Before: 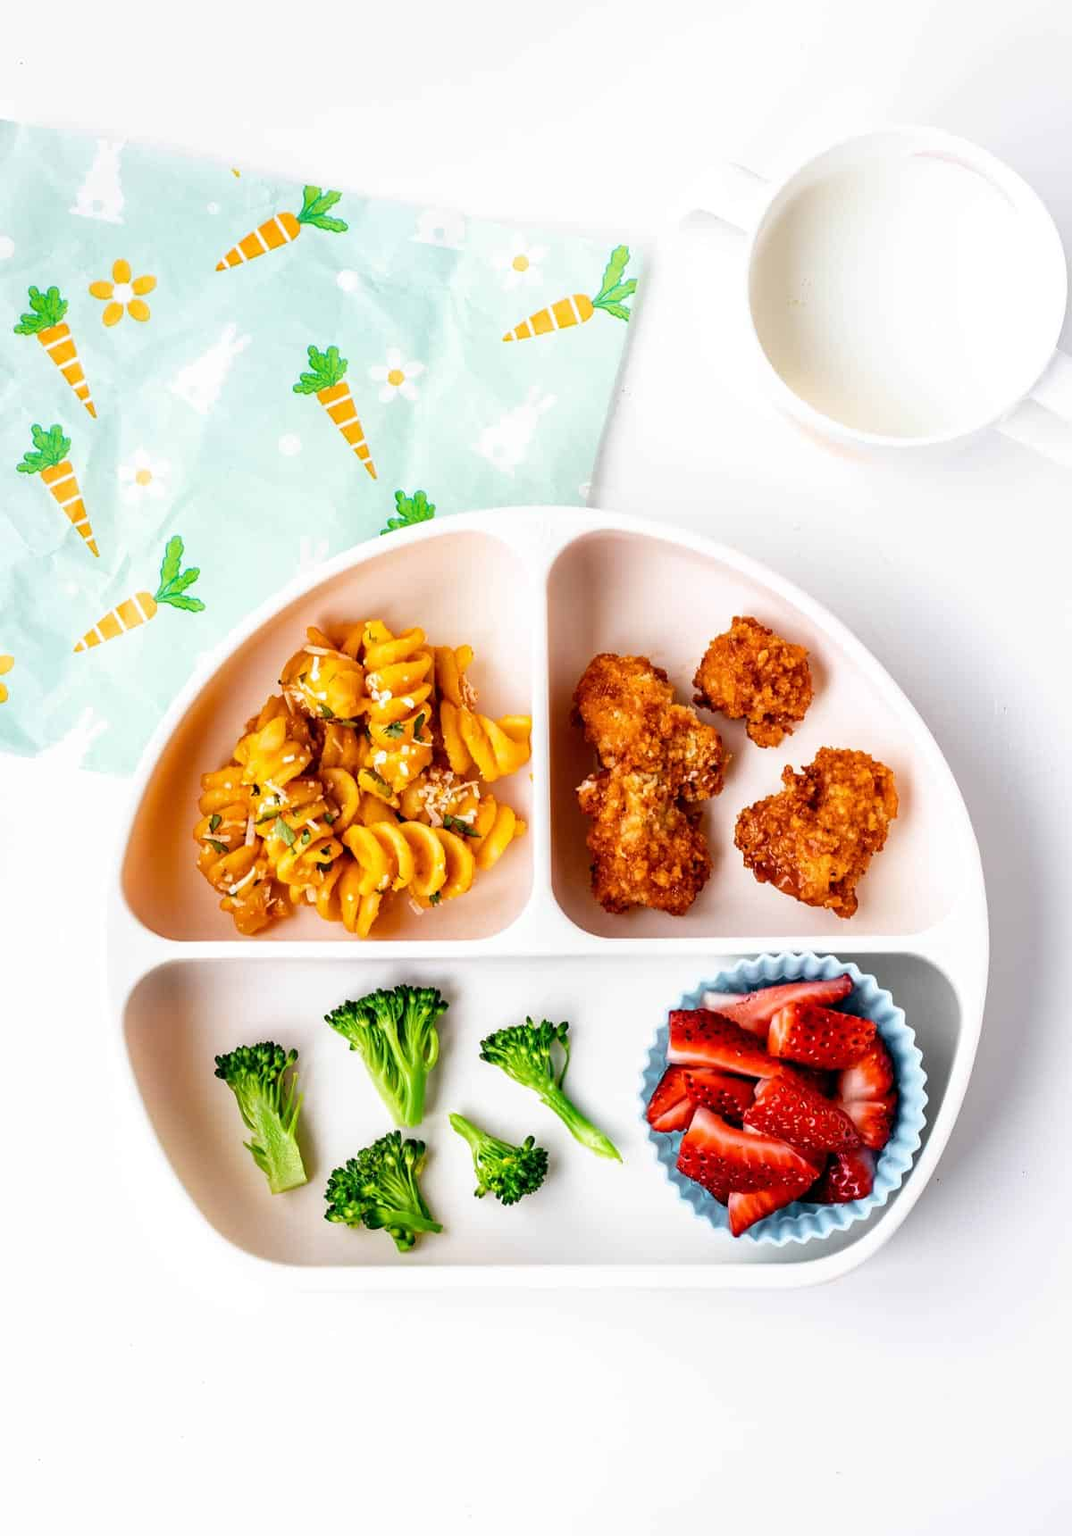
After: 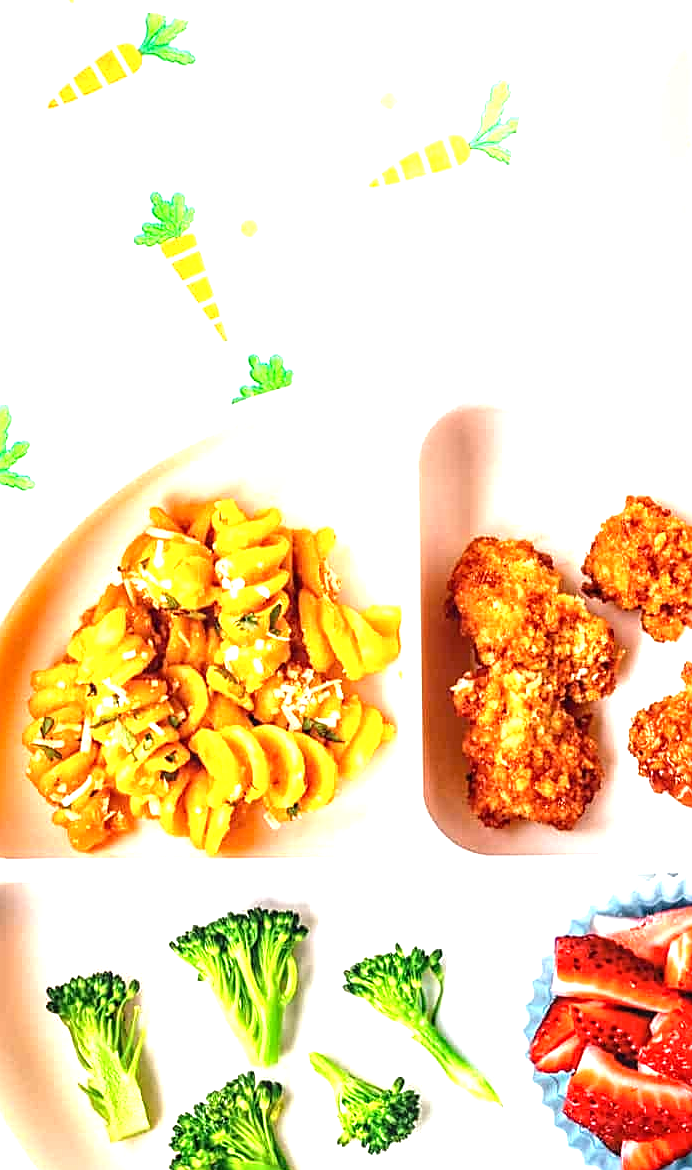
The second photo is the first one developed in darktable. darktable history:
crop: left 16.197%, top 11.355%, right 26.088%, bottom 20.606%
exposure: exposure 1.209 EV, compensate highlight preservation false
sharpen: on, module defaults
local contrast: on, module defaults
